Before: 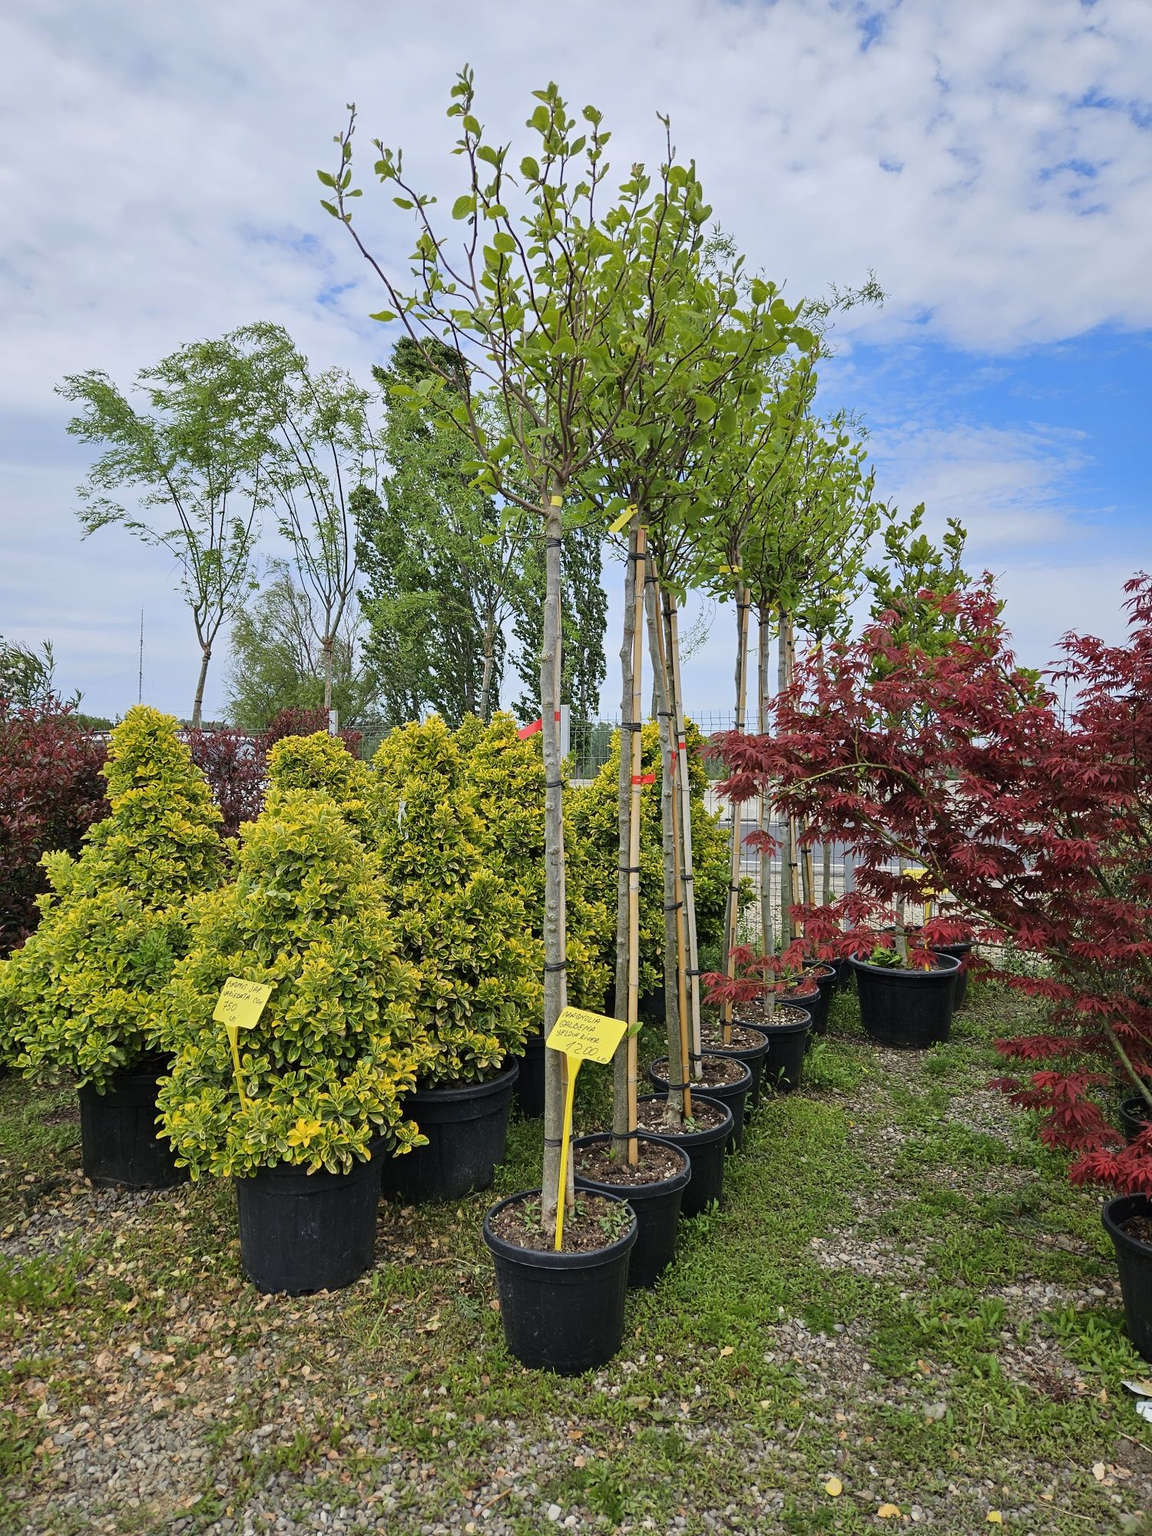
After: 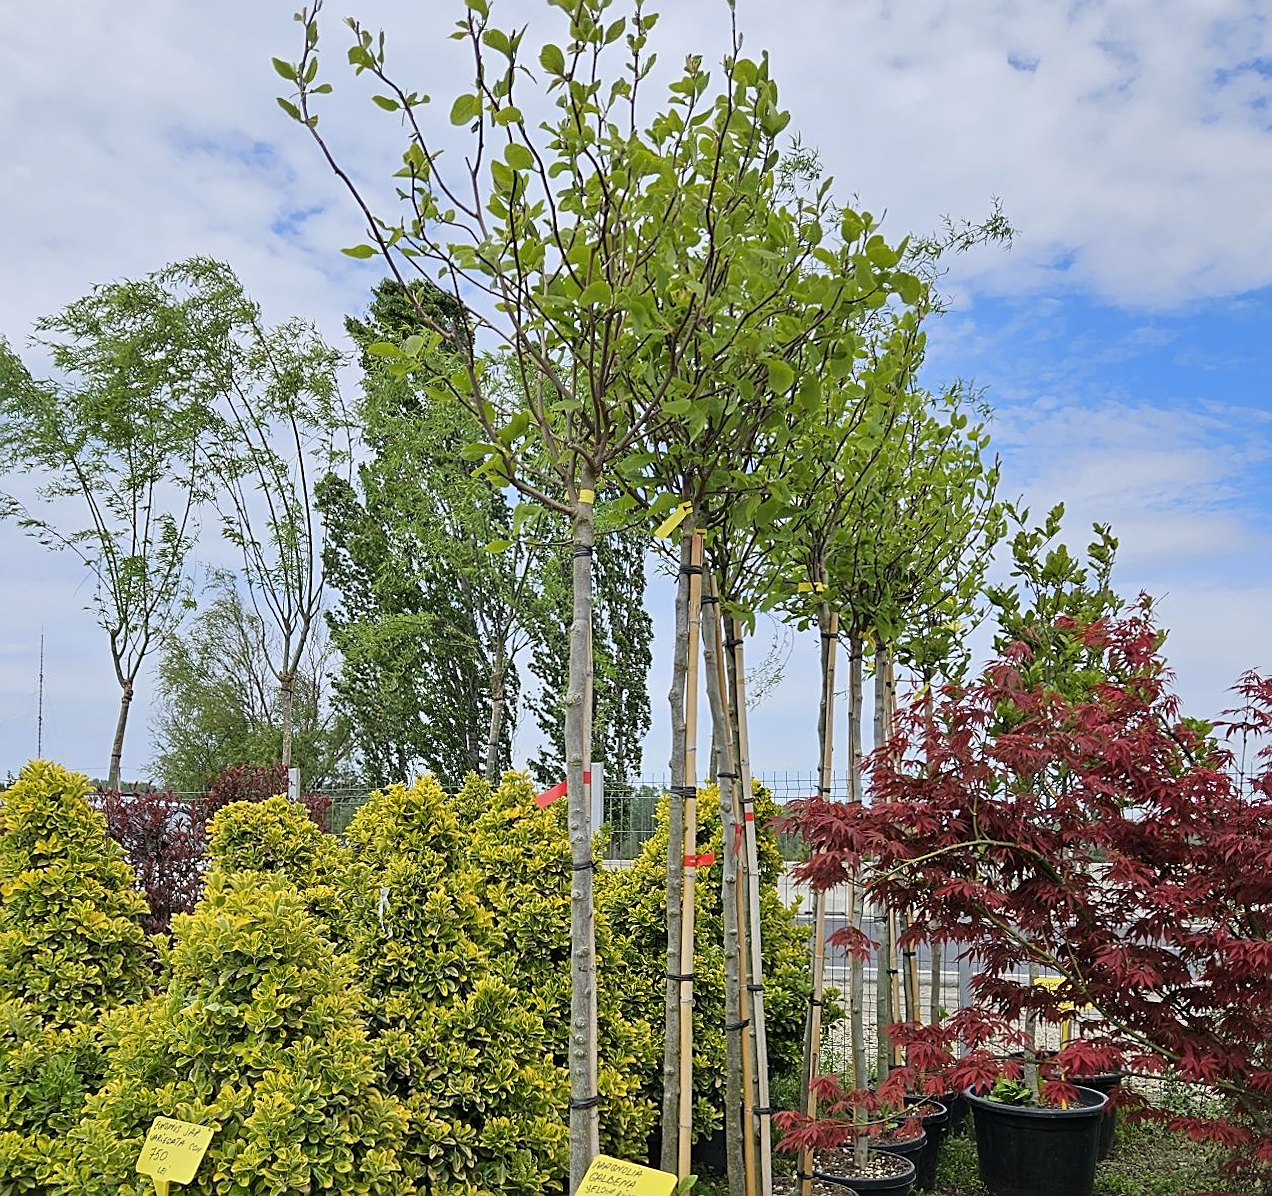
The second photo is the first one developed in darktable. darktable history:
sharpen: on, module defaults
levels: mode automatic
crop and rotate: left 9.345%, top 7.22%, right 4.982%, bottom 32.331%
rotate and perspective: rotation 0.174°, lens shift (vertical) 0.013, lens shift (horizontal) 0.019, shear 0.001, automatic cropping original format, crop left 0.007, crop right 0.991, crop top 0.016, crop bottom 0.997
